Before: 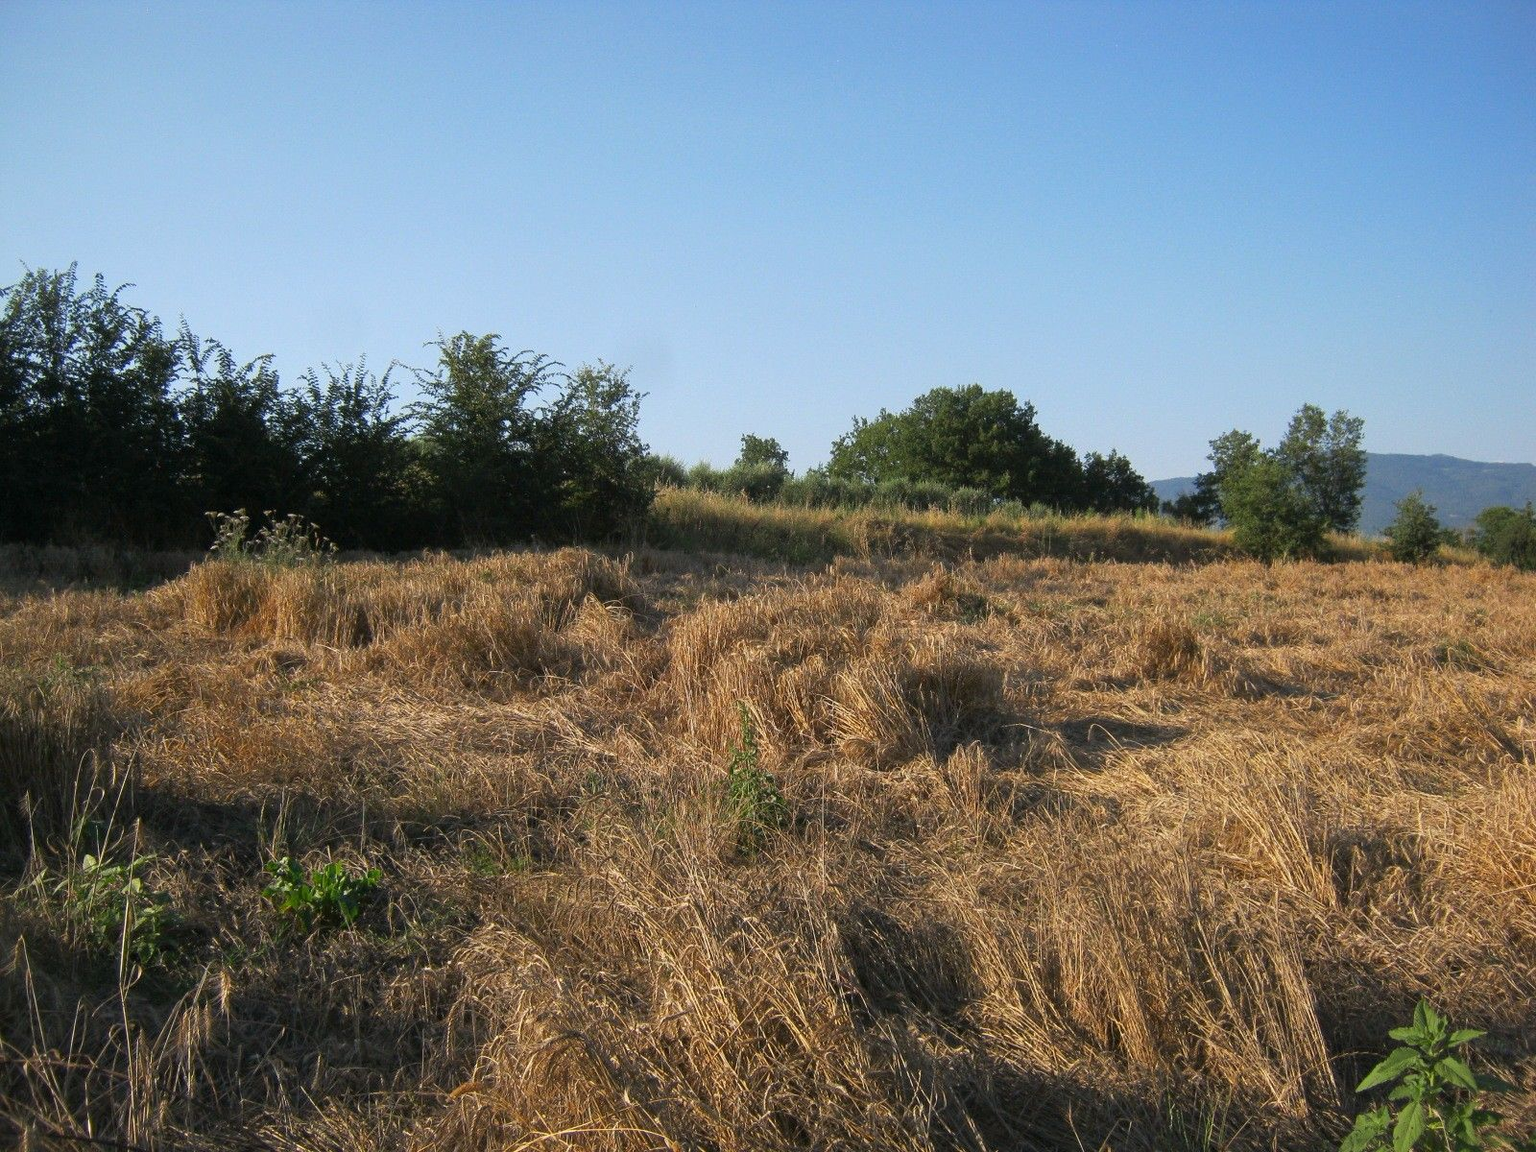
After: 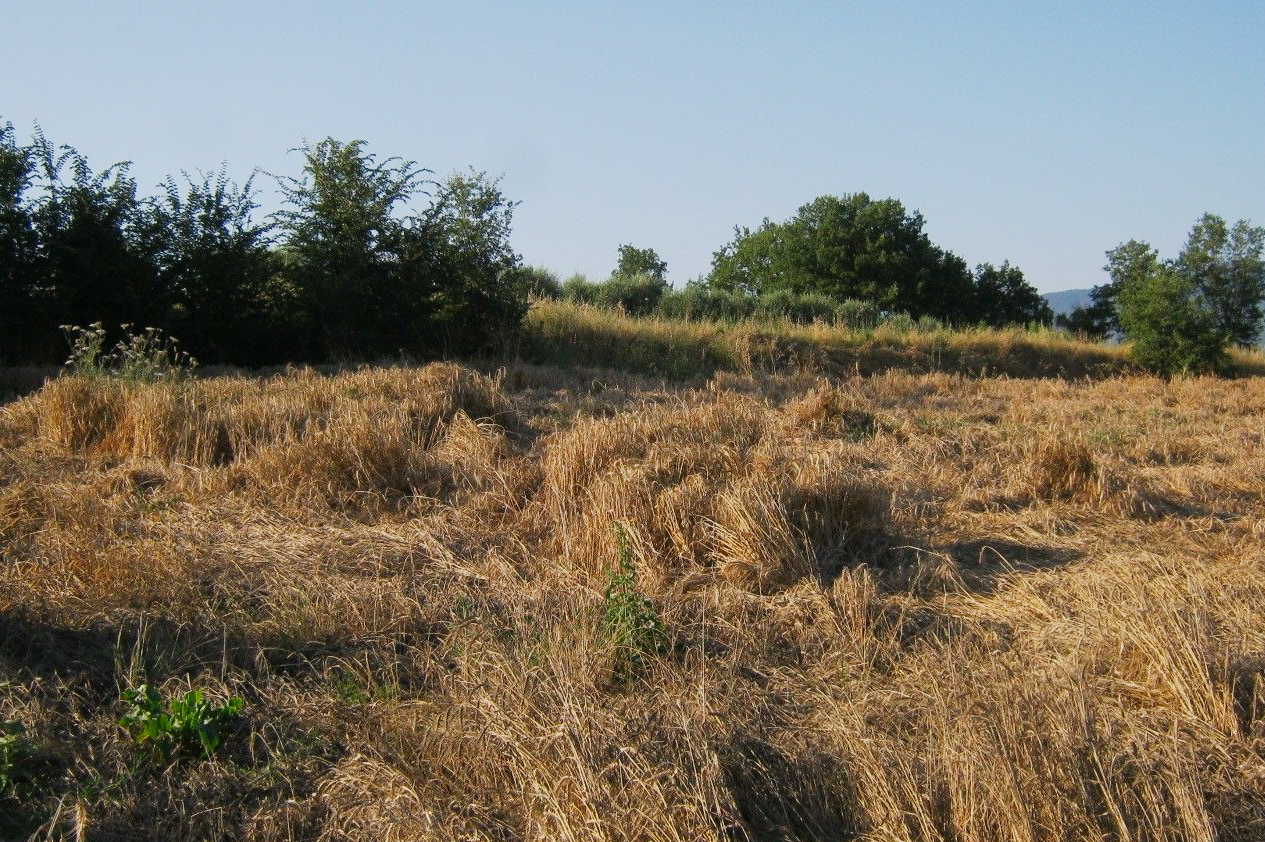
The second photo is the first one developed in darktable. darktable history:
tone curve: curves: ch0 [(0, 0) (0.091, 0.066) (0.184, 0.16) (0.491, 0.519) (0.748, 0.765) (1, 0.919)]; ch1 [(0, 0) (0.179, 0.173) (0.322, 0.32) (0.424, 0.424) (0.502, 0.504) (0.56, 0.575) (0.631, 0.675) (0.777, 0.806) (1, 1)]; ch2 [(0, 0) (0.434, 0.447) (0.497, 0.498) (0.539, 0.566) (0.676, 0.691) (1, 1)], preserve colors none
crop: left 9.656%, top 17.404%, right 11.221%, bottom 12.394%
